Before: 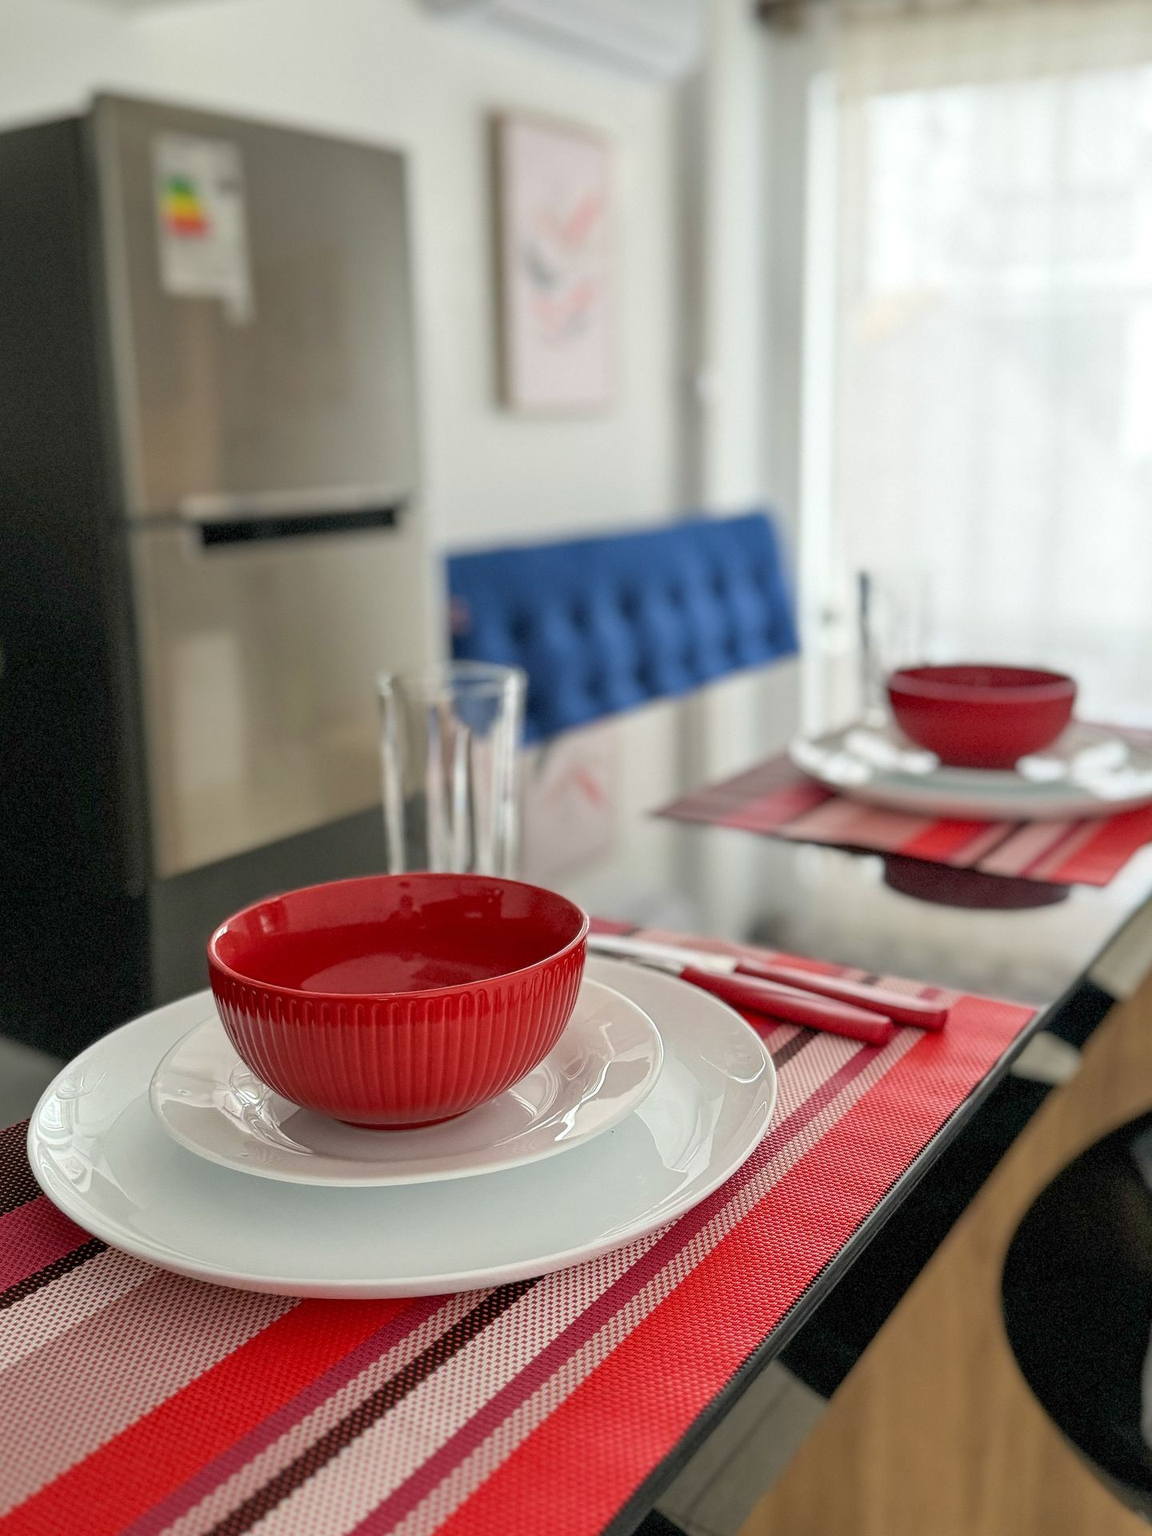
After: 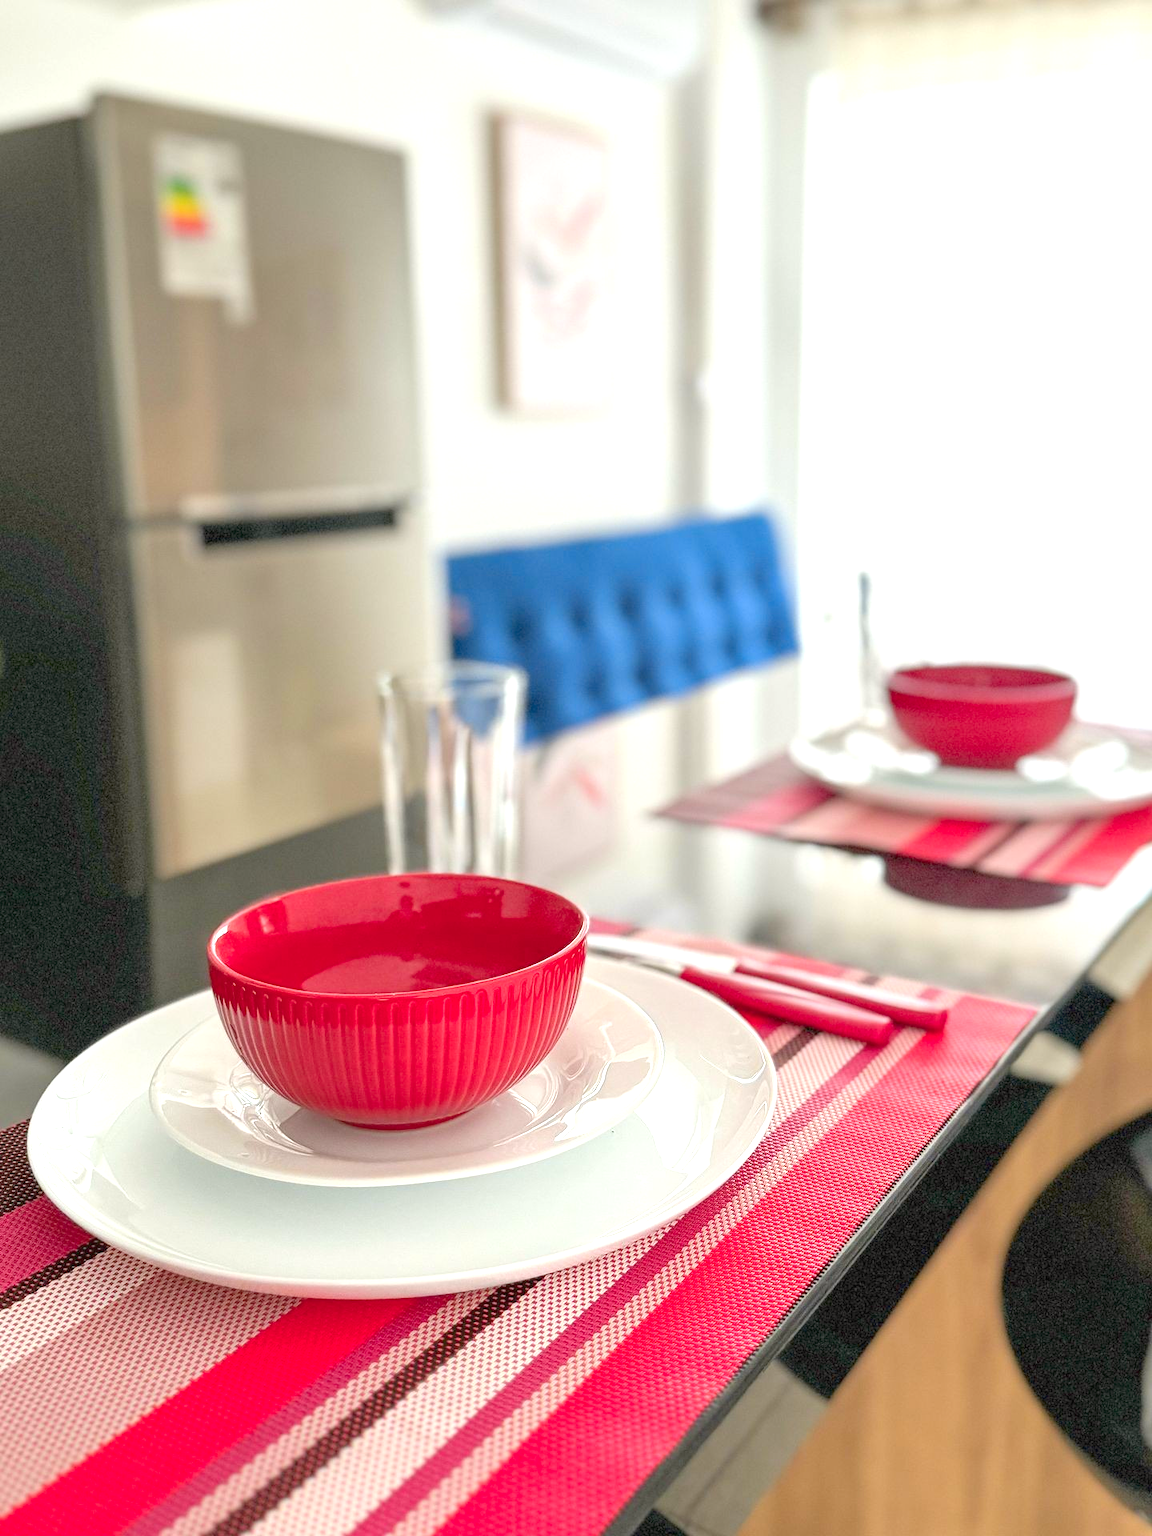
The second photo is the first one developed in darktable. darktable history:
color balance rgb: power › chroma 0.228%, power › hue 62.48°, perceptual saturation grading › global saturation 0.038%, hue shift -4.47°, perceptual brilliance grading › global brilliance 12.281%, contrast -21.217%
exposure: black level correction 0, exposure 0.891 EV, compensate highlight preservation false
